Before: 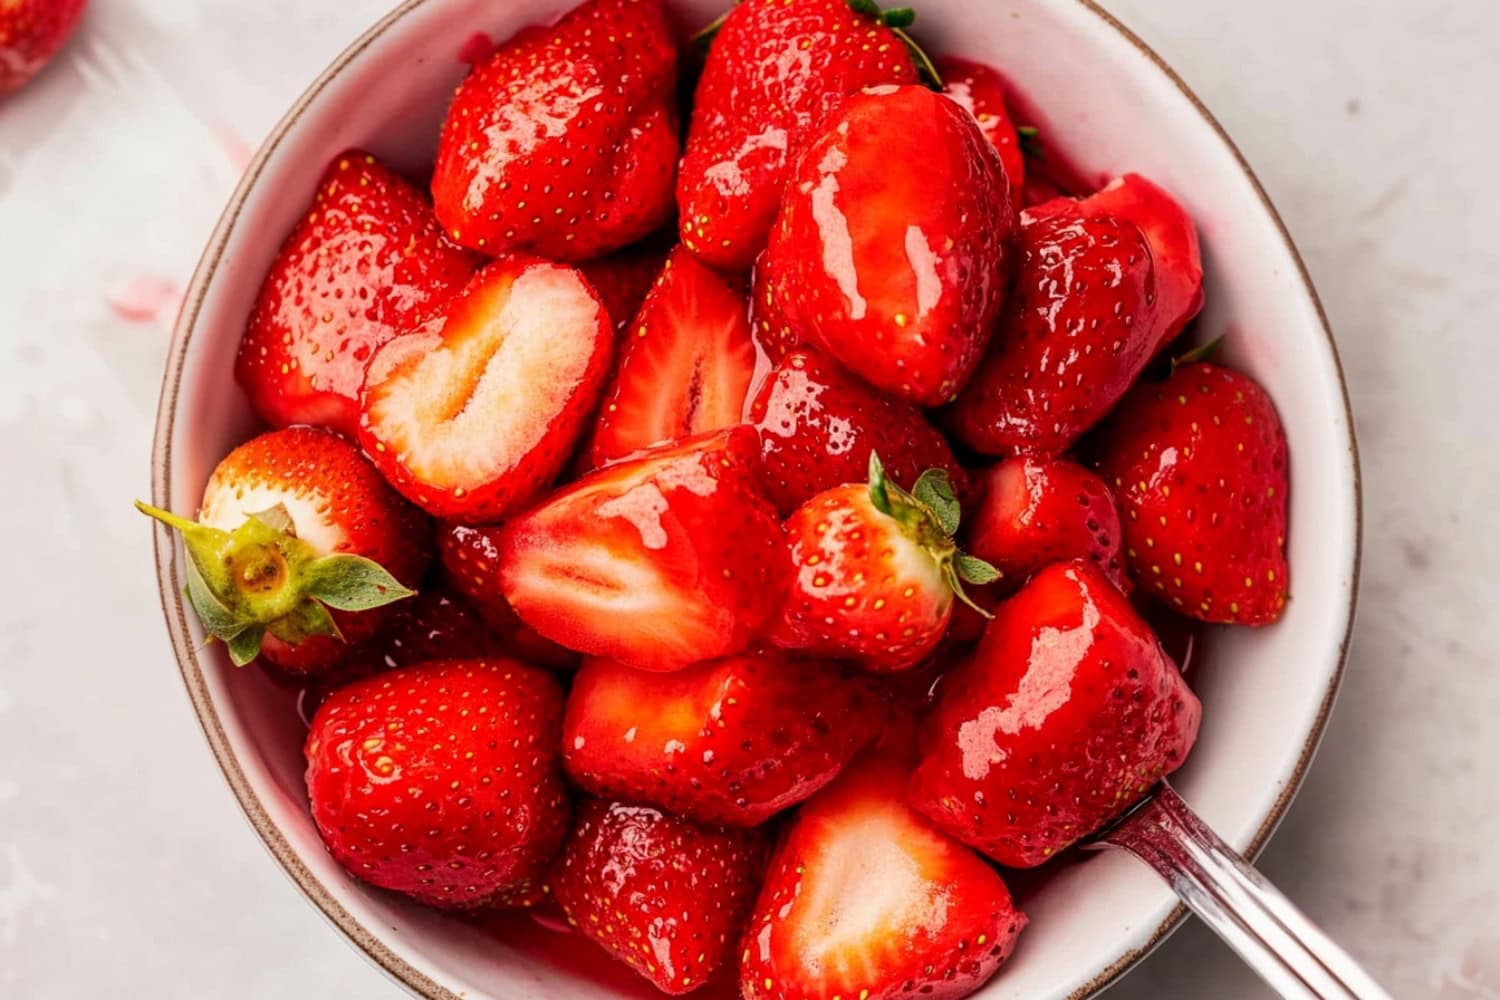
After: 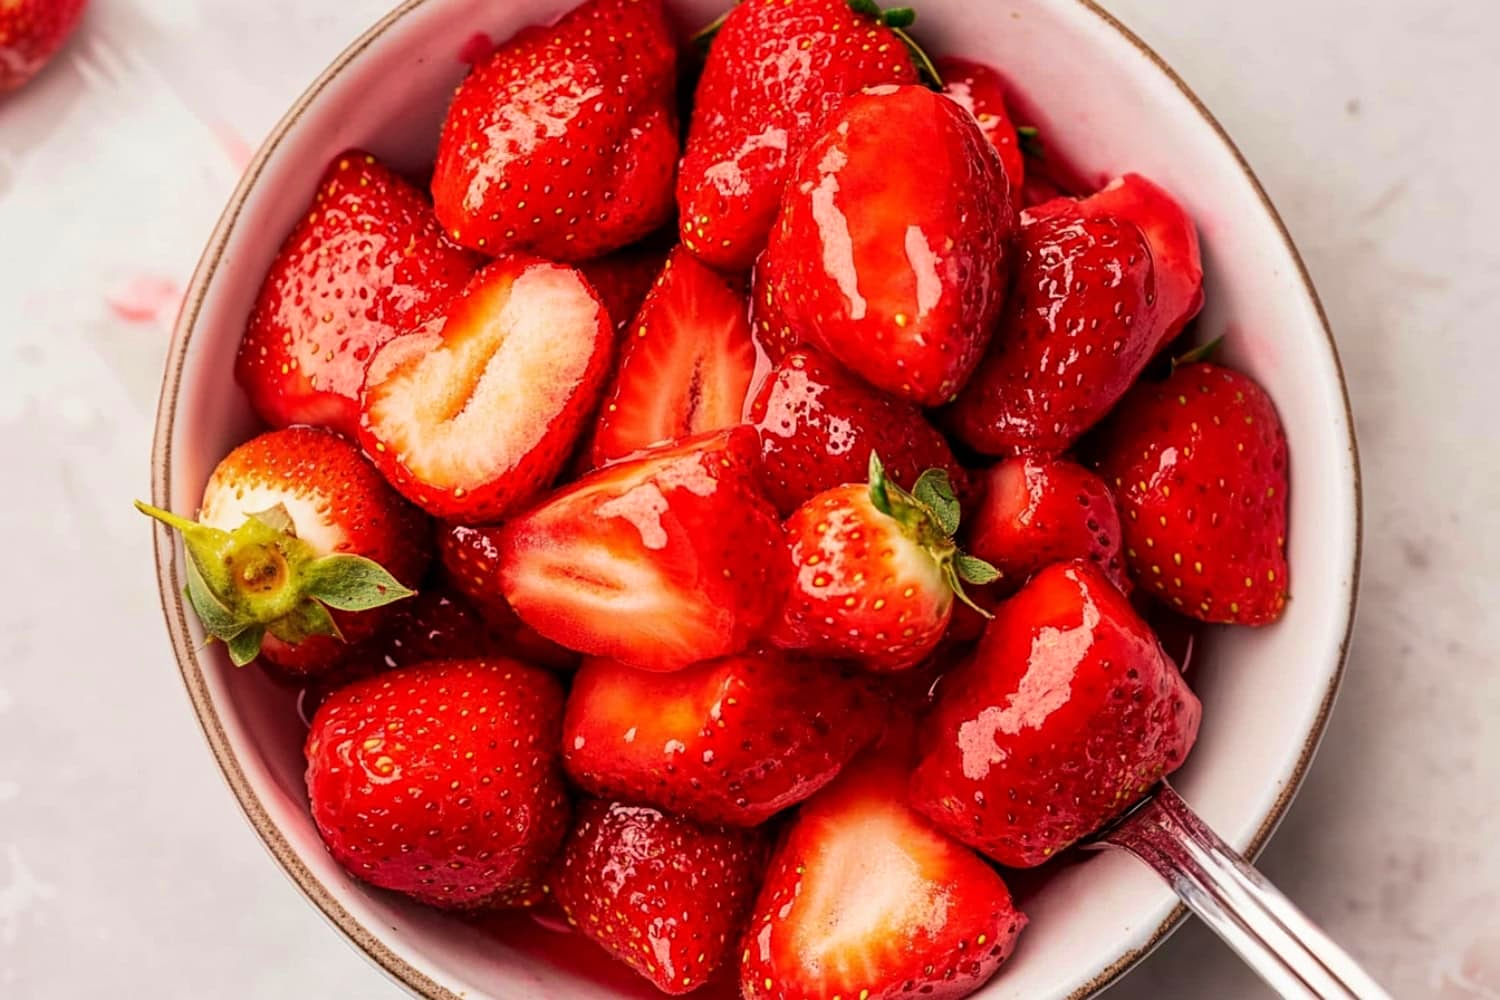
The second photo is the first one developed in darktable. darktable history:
sharpen: amount 0.201
velvia: on, module defaults
